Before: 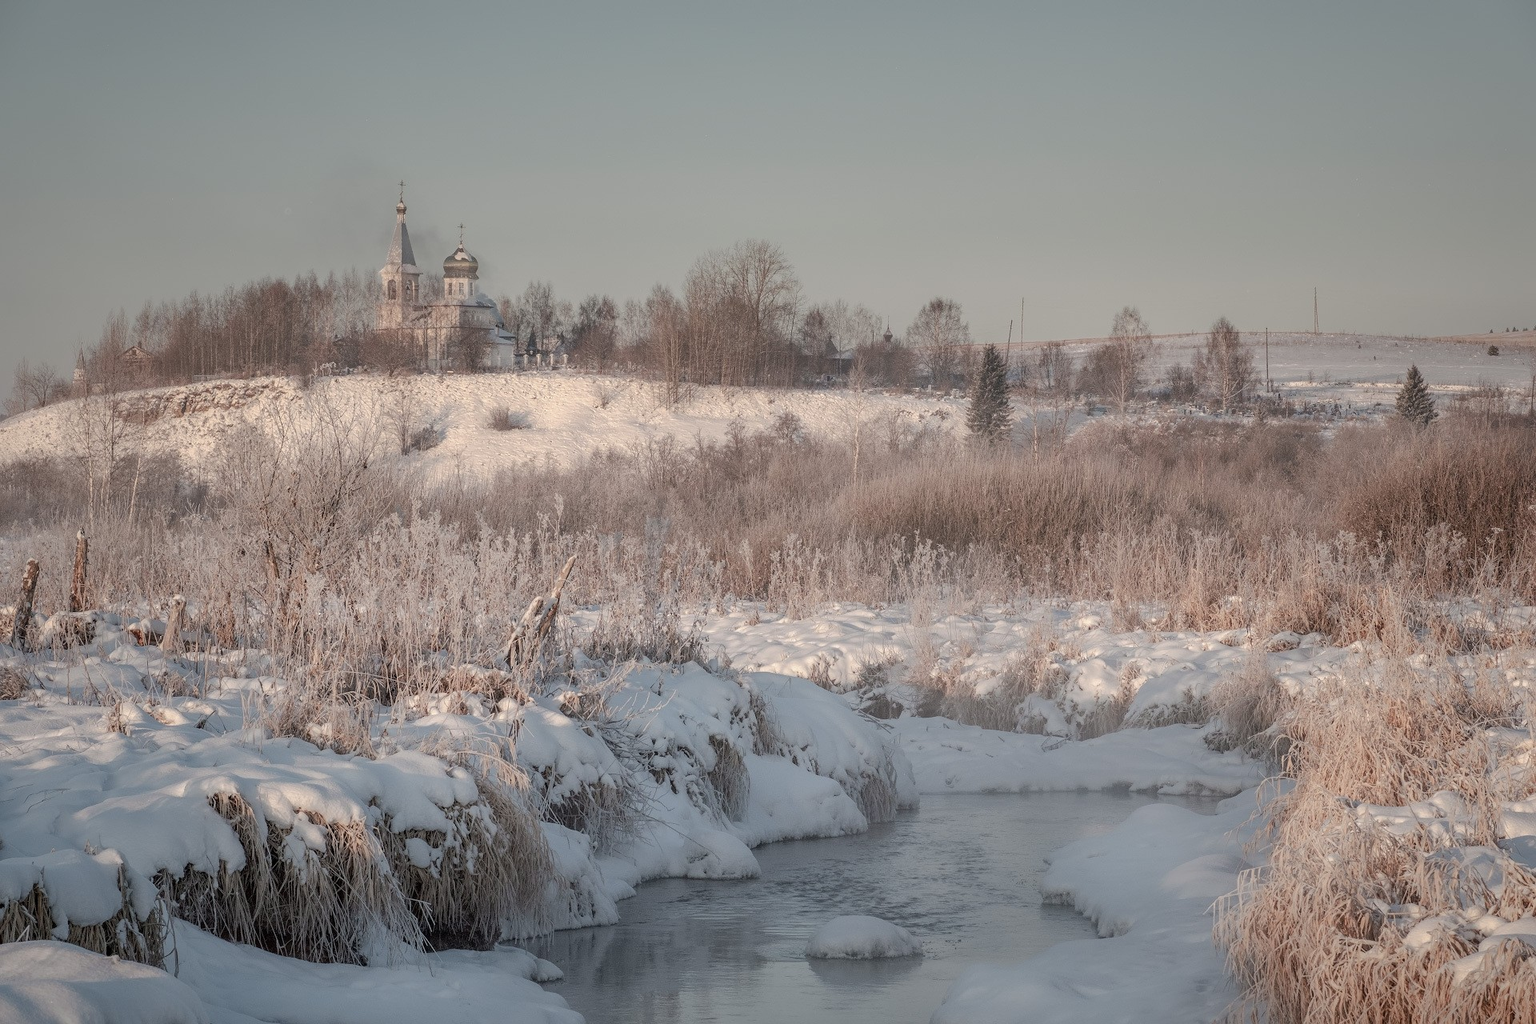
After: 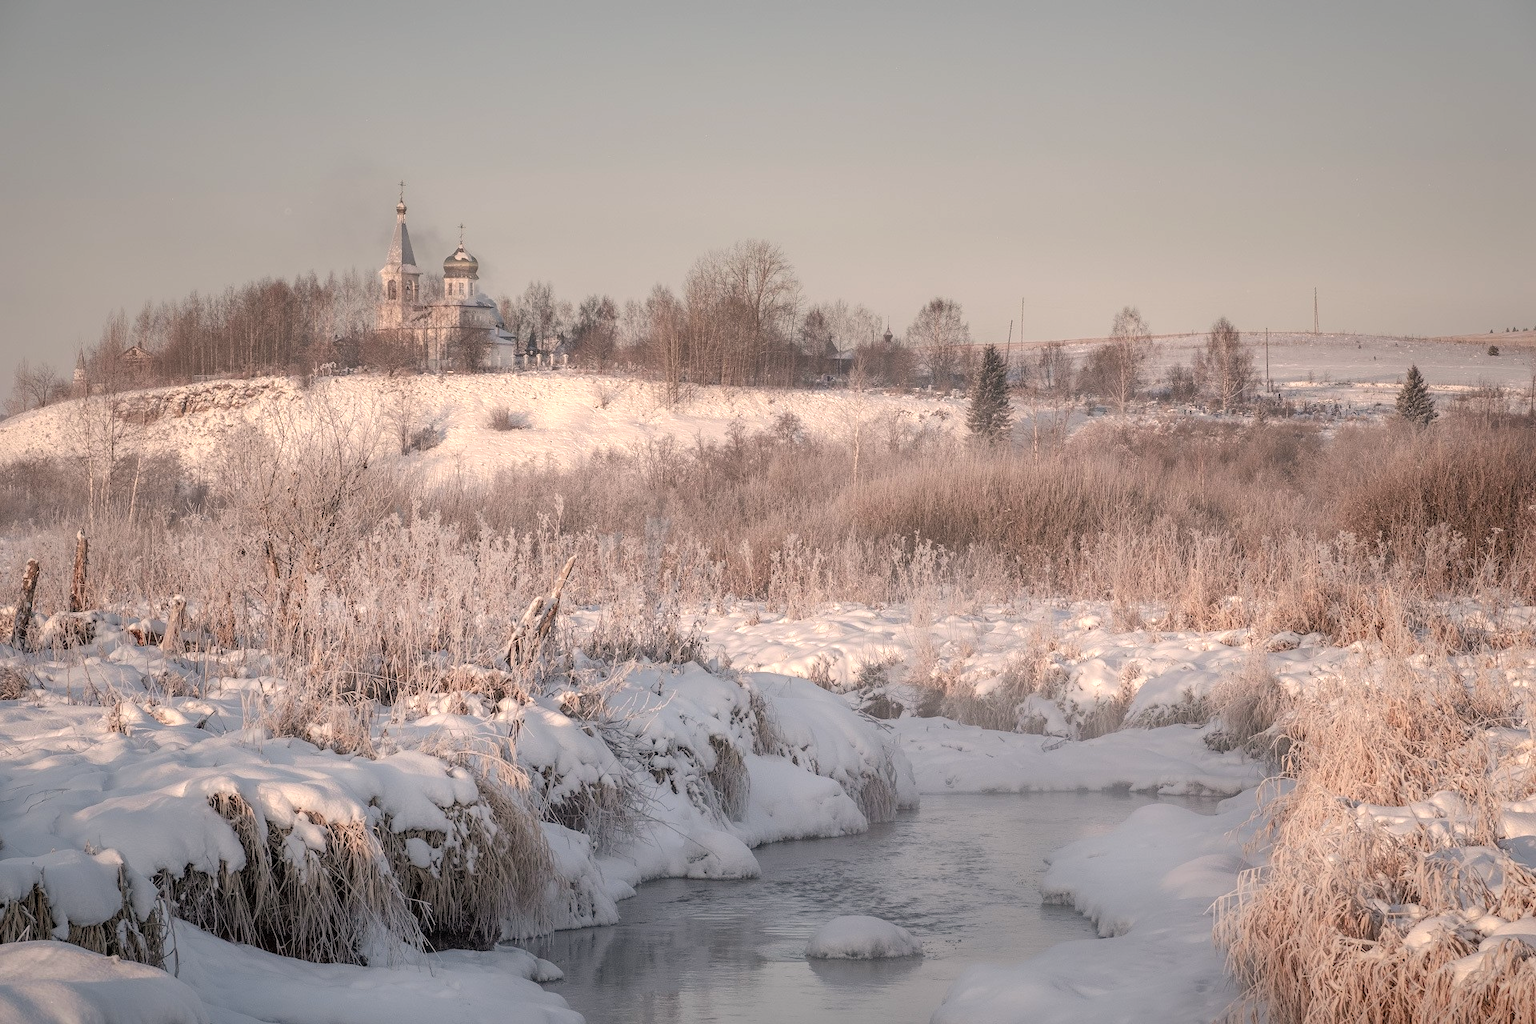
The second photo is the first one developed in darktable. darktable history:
tone equalizer: -8 EV -0.438 EV, -7 EV -0.366 EV, -6 EV -0.316 EV, -5 EV -0.229 EV, -3 EV 0.234 EV, -2 EV 0.318 EV, -1 EV 0.415 EV, +0 EV 0.445 EV
color correction: highlights a* 5.99, highlights b* 4.8
